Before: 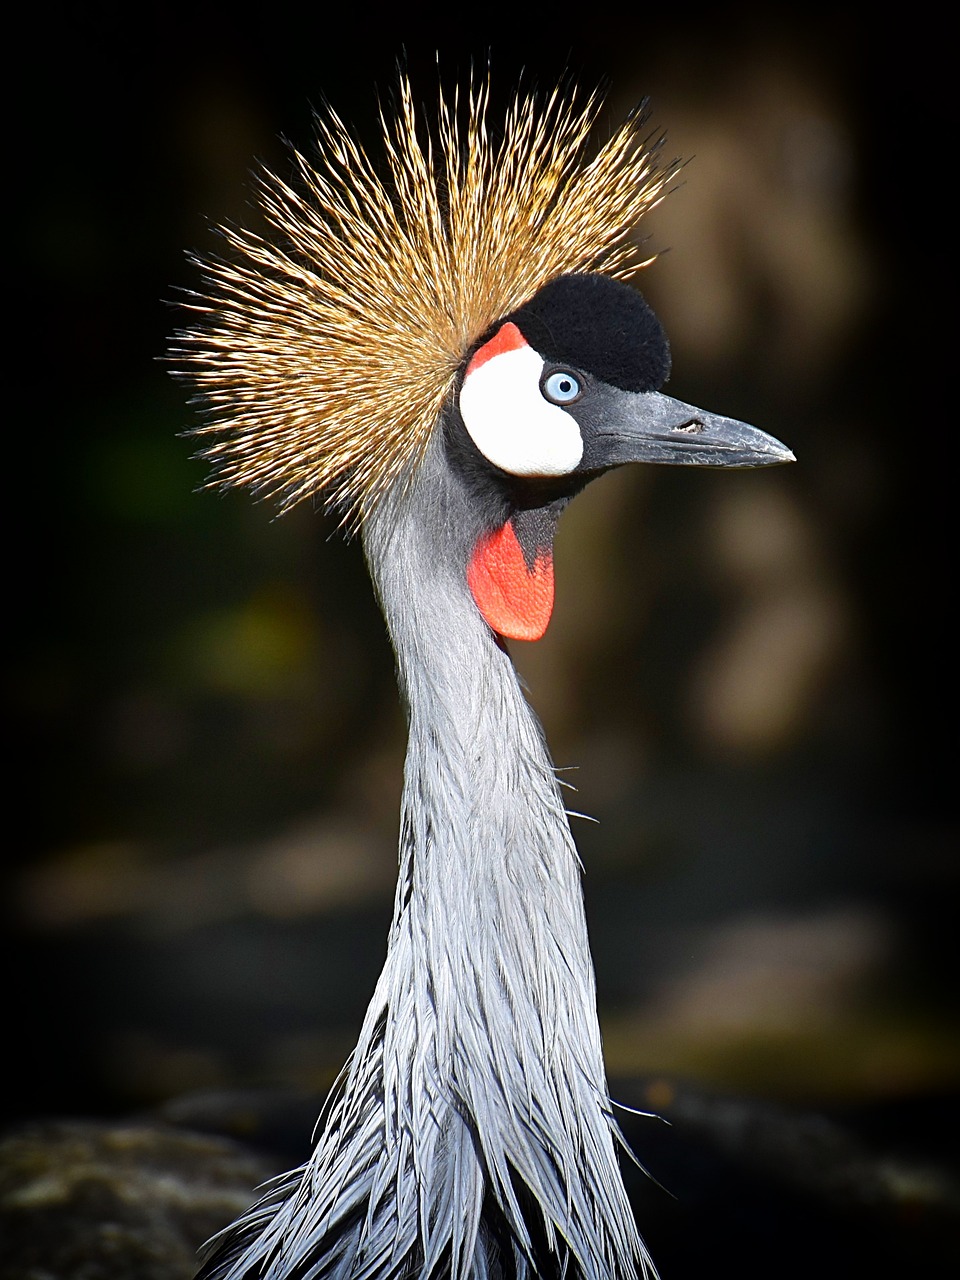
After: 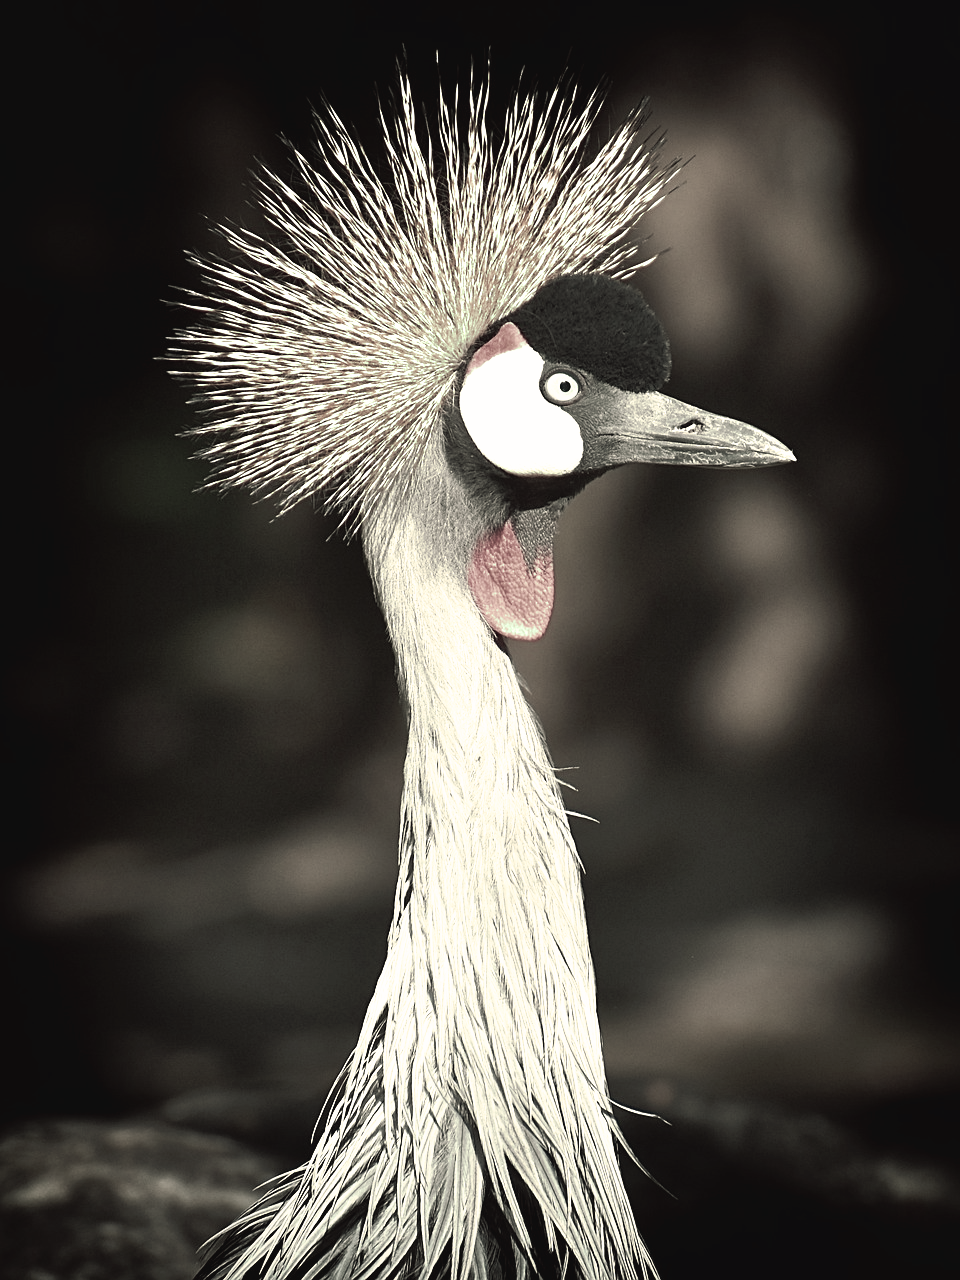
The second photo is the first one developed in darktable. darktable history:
tone curve: curves: ch0 [(0, 0) (0.003, 0.032) (0.011, 0.036) (0.025, 0.049) (0.044, 0.075) (0.069, 0.112) (0.1, 0.151) (0.136, 0.197) (0.177, 0.241) (0.224, 0.295) (0.277, 0.355) (0.335, 0.429) (0.399, 0.512) (0.468, 0.607) (0.543, 0.702) (0.623, 0.796) (0.709, 0.903) (0.801, 0.987) (0.898, 0.997) (1, 1)], preserve colors none
color look up table: target L [100.31, 75.38, 96.27, 80.12, 90.92, 100.29, 82.44, 74.04, 69.34, 73.3, 59.75, 60.49, 44.44, 45.38, 23.15, 20.51, 200.08, 83.04, 66.31, 65.91, 65.18, 55.67, 47.12, 54.73, 23.02, 35.08, 27.41, 20.36, 0.633, 83.97, 72.03, 74.22, 56.82, 55.67, 52.2, 44.23, 21.82, 42.88, 39.71, 12, 2.062, 90.83, 84.24, 85.81, 76.55, 81.97, 62.95, 62.54, 57.68], target a [0.001, -0.89, -38.49, -8.01, 32.6, -1.786, -20.12, -17.62, -7.098, -3.469, -1.327, -0.536, -6.624, -4.24, -6.186, -0.316, 0, -15.47, 6.75, 3.424, 1.598, 11.93, 10.18, 6.679, 20.97, 10.24, 3.787, 8.677, 1.232, 2.436, 4.505, 0.678, 12.71, 2.852, -7.777, -0.565, 17.46, -1.28, -2.55, 1.923, 0.686, 30.36, -20.39, -5.717, -10.97, -15.2, -15.22, -3.201, -6.968], target b [-0.001, 11.01, 33.54, 12.62, -16.11, 23.49, 10.96, 14.55, 16.66, 9.223, 13.9, 10.25, 9.794, 6.296, 7.062, 4.821, 0, 14.81, 9.293, 13.21, 8.319, 5.506, 9.237, 7.391, 2.327, 6.672, 7.505, 2.916, 0.3, 9.596, 5.339, 6.7, 1.536, 1.355, 2.803, 4.709, -0.782, -2.55, 1.731, -5.713, -1.462, 12.11, -1.647, 15.05, 7.735, 11.43, 7.646, 6.9, 4.571], num patches 49
